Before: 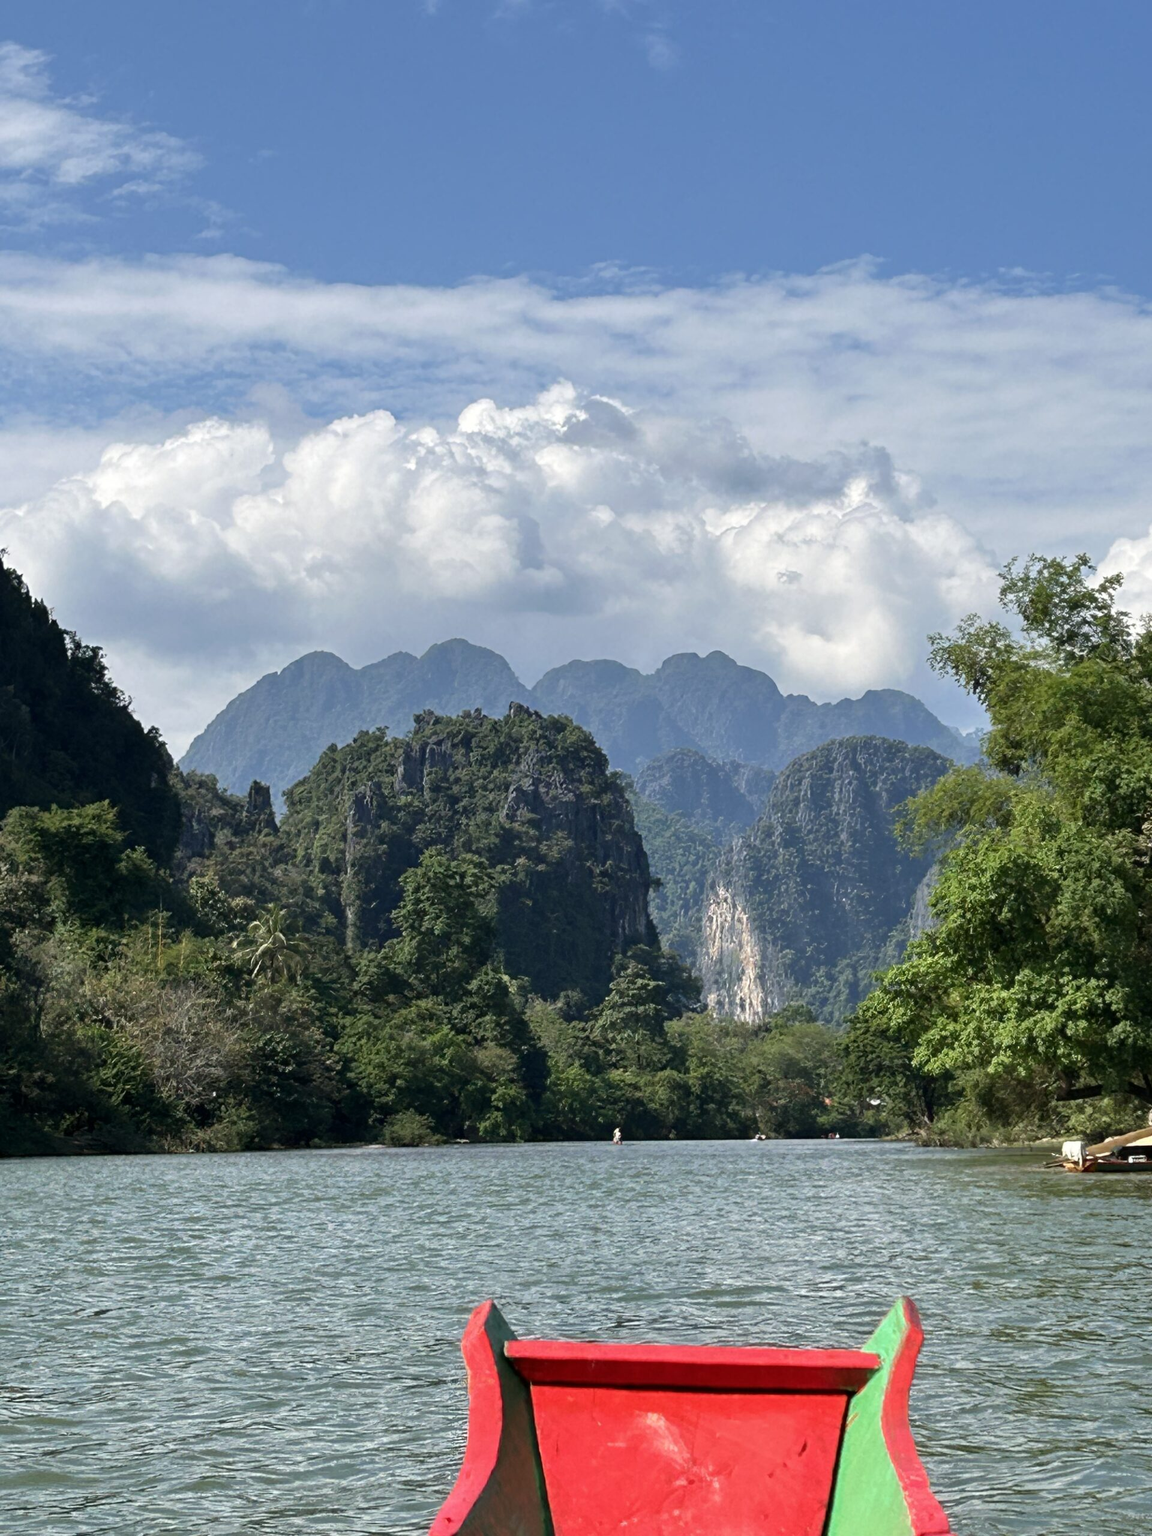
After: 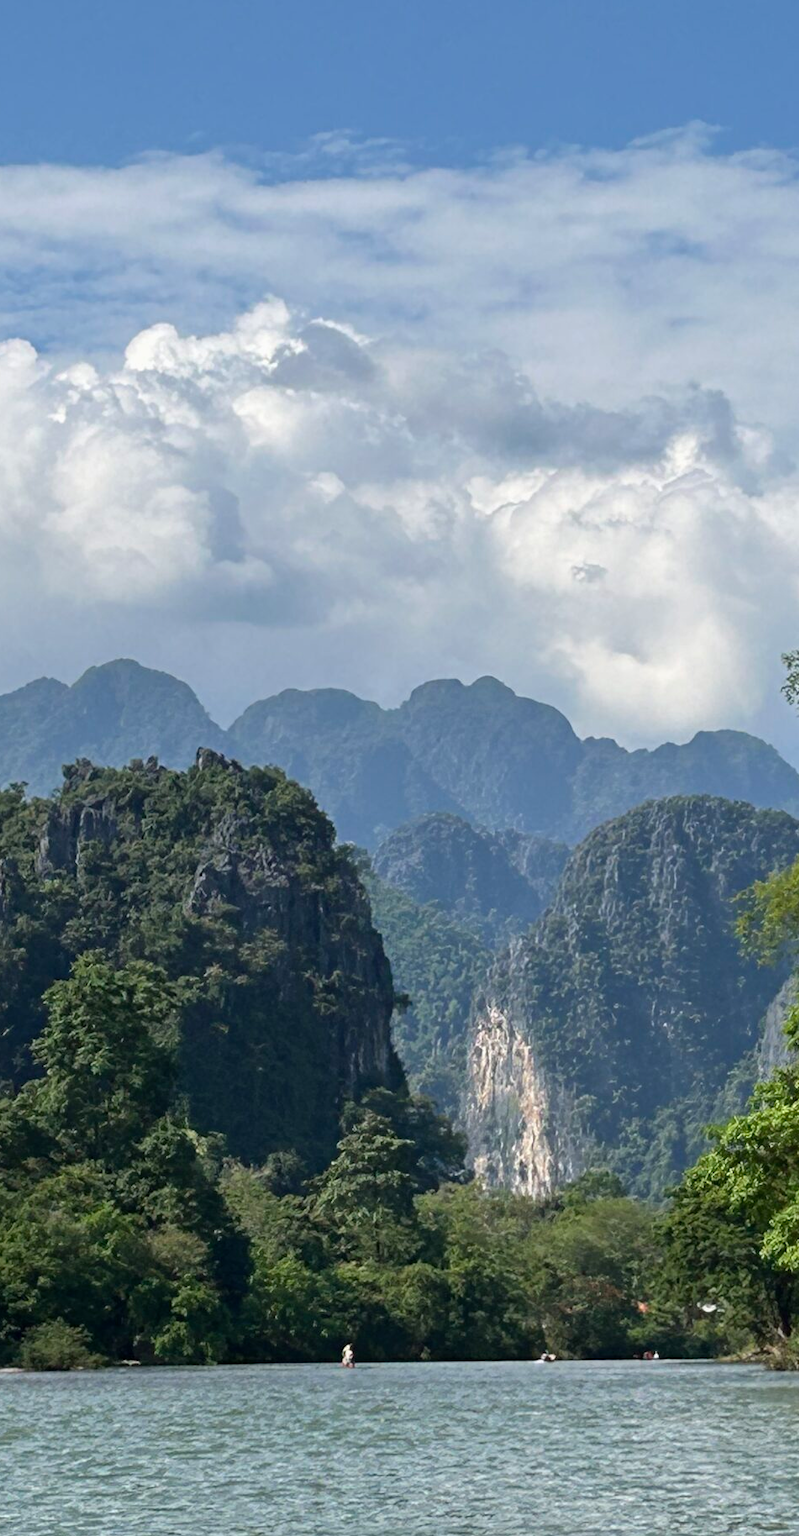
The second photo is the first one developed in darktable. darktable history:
exposure: exposure -0.048 EV, compensate highlight preservation false
crop: left 32.075%, top 10.976%, right 18.355%, bottom 17.596%
